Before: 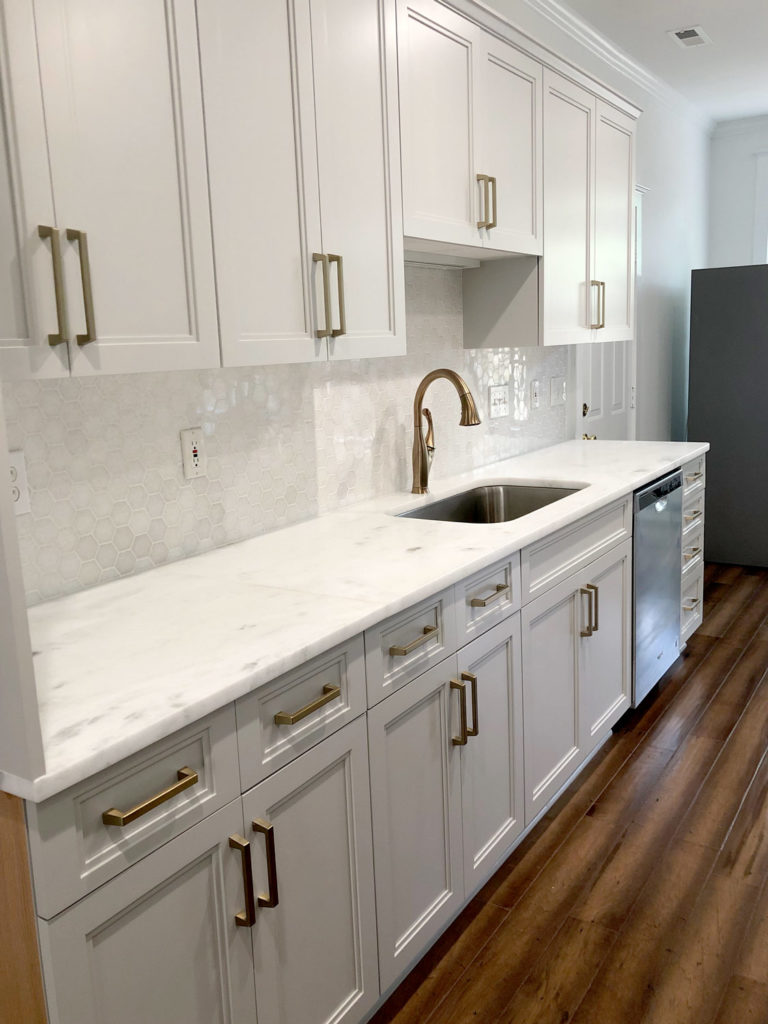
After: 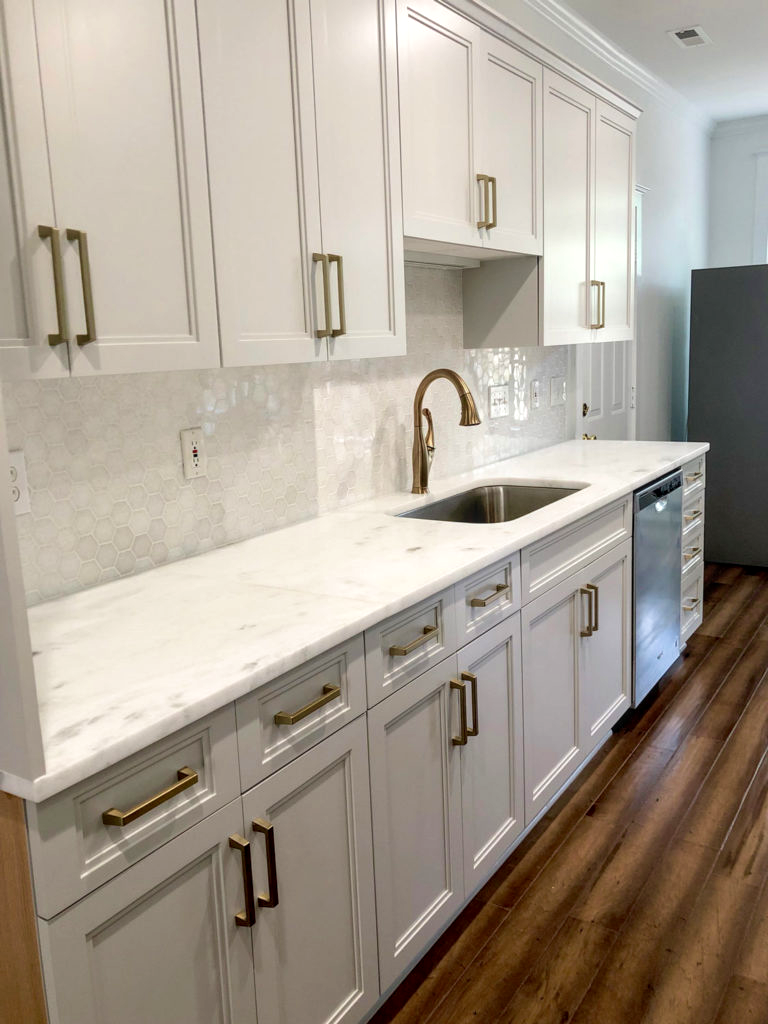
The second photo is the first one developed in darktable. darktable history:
local contrast: on, module defaults
velvia: strength 27.39%
